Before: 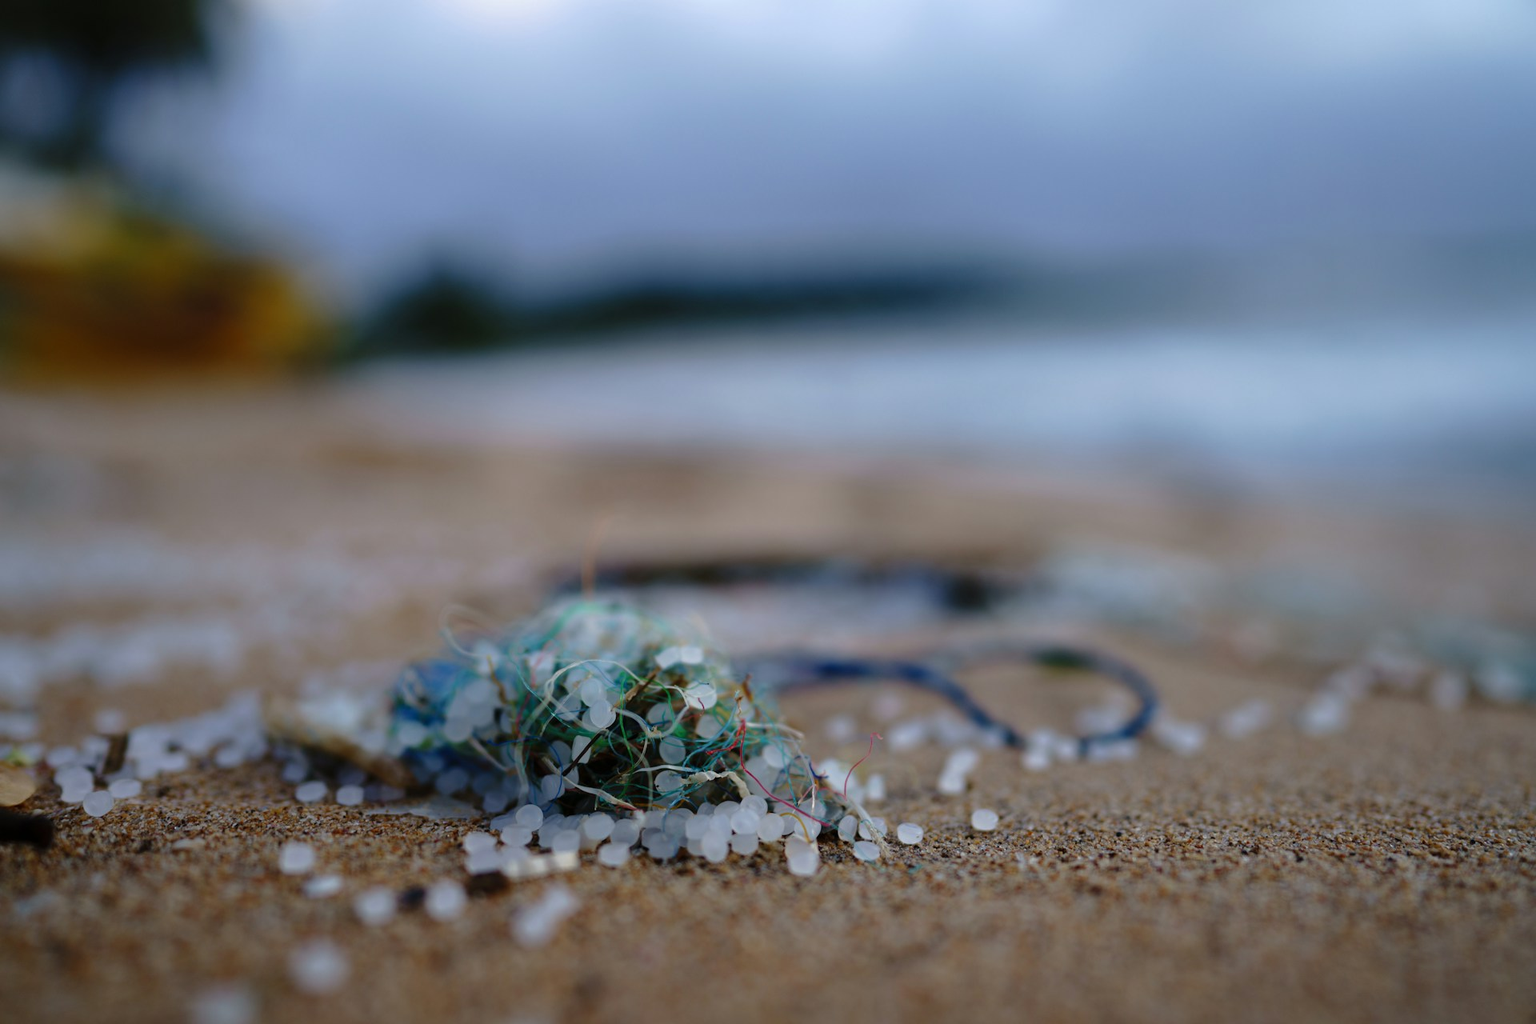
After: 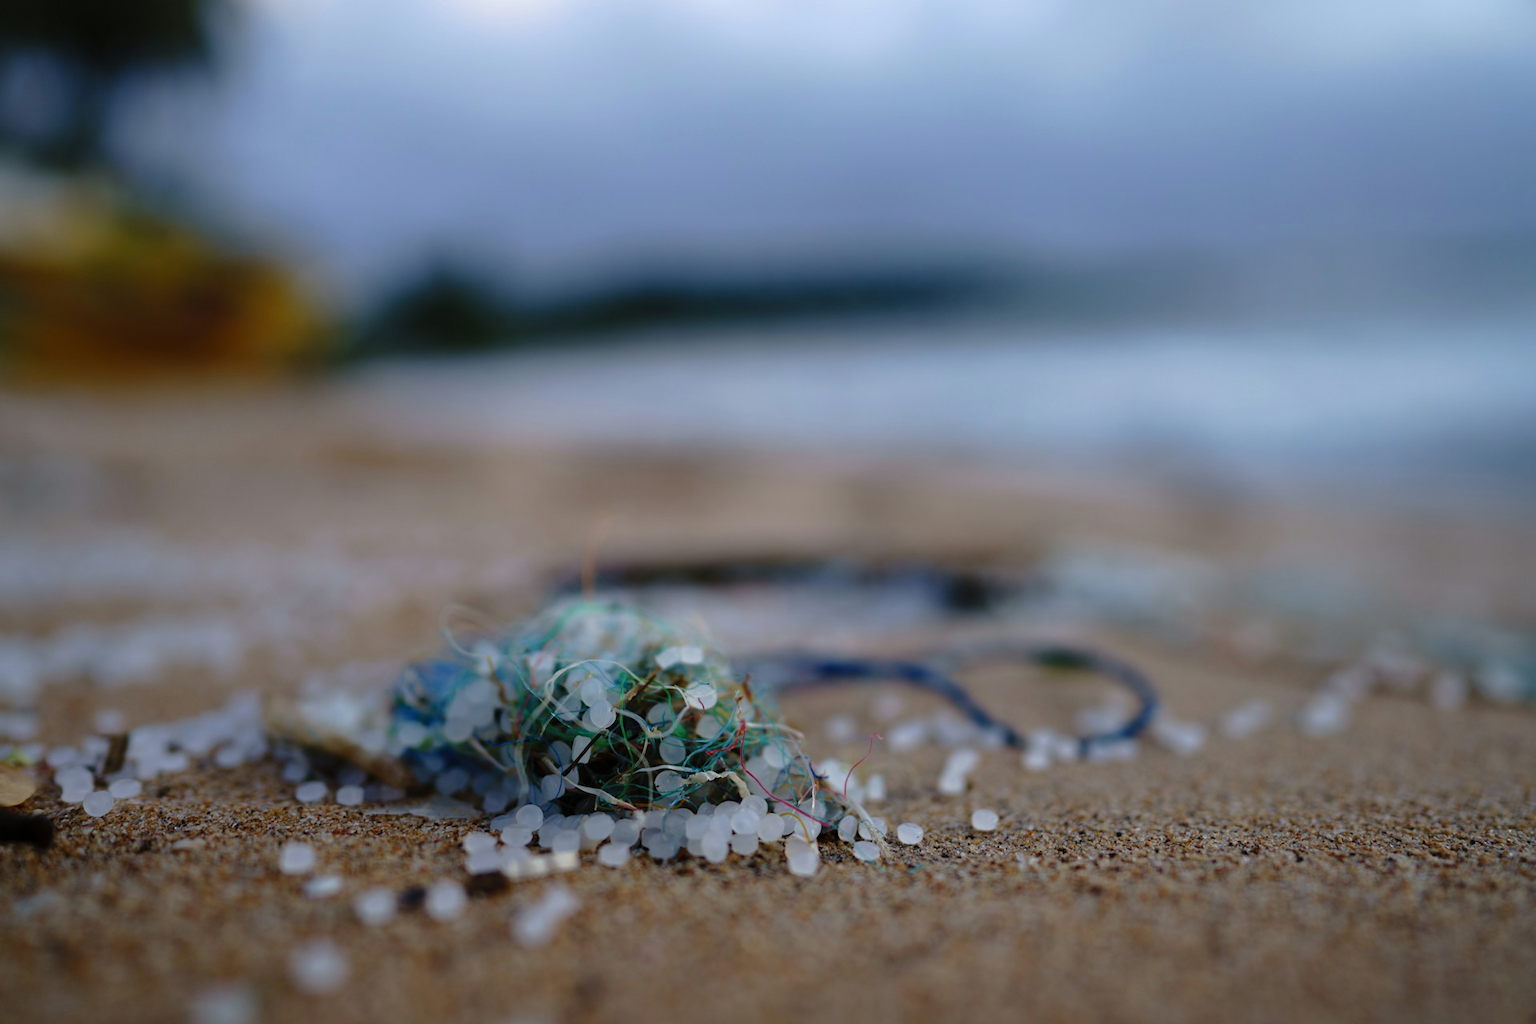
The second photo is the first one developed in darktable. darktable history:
exposure: exposure -0.069 EV, compensate exposure bias true, compensate highlight preservation false
